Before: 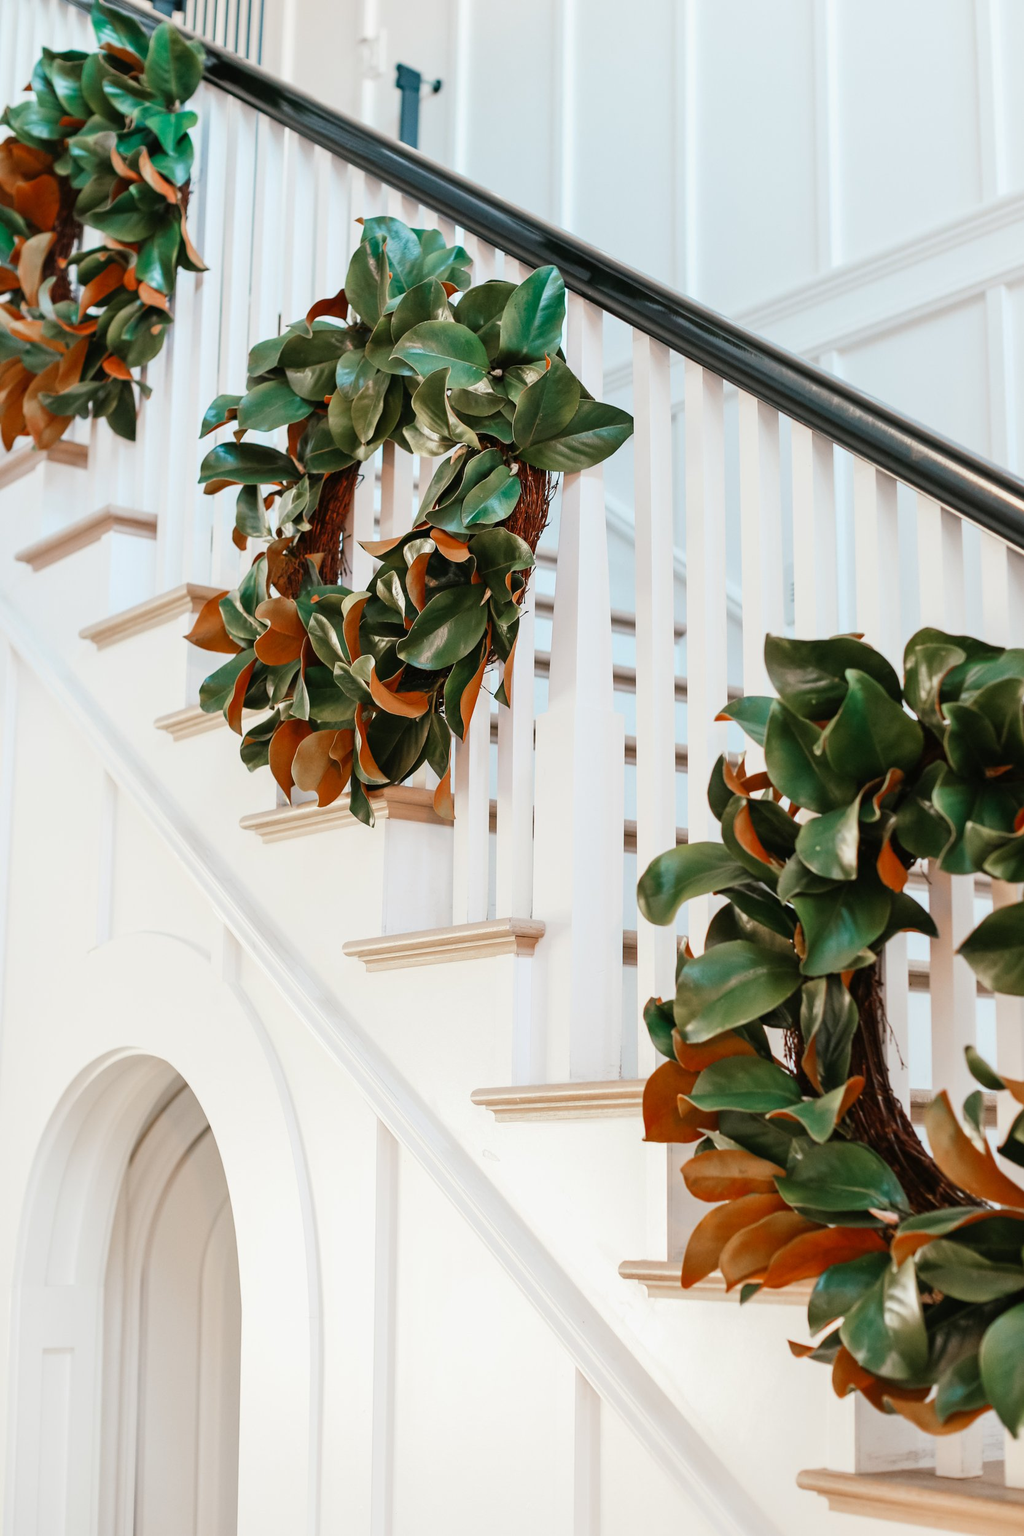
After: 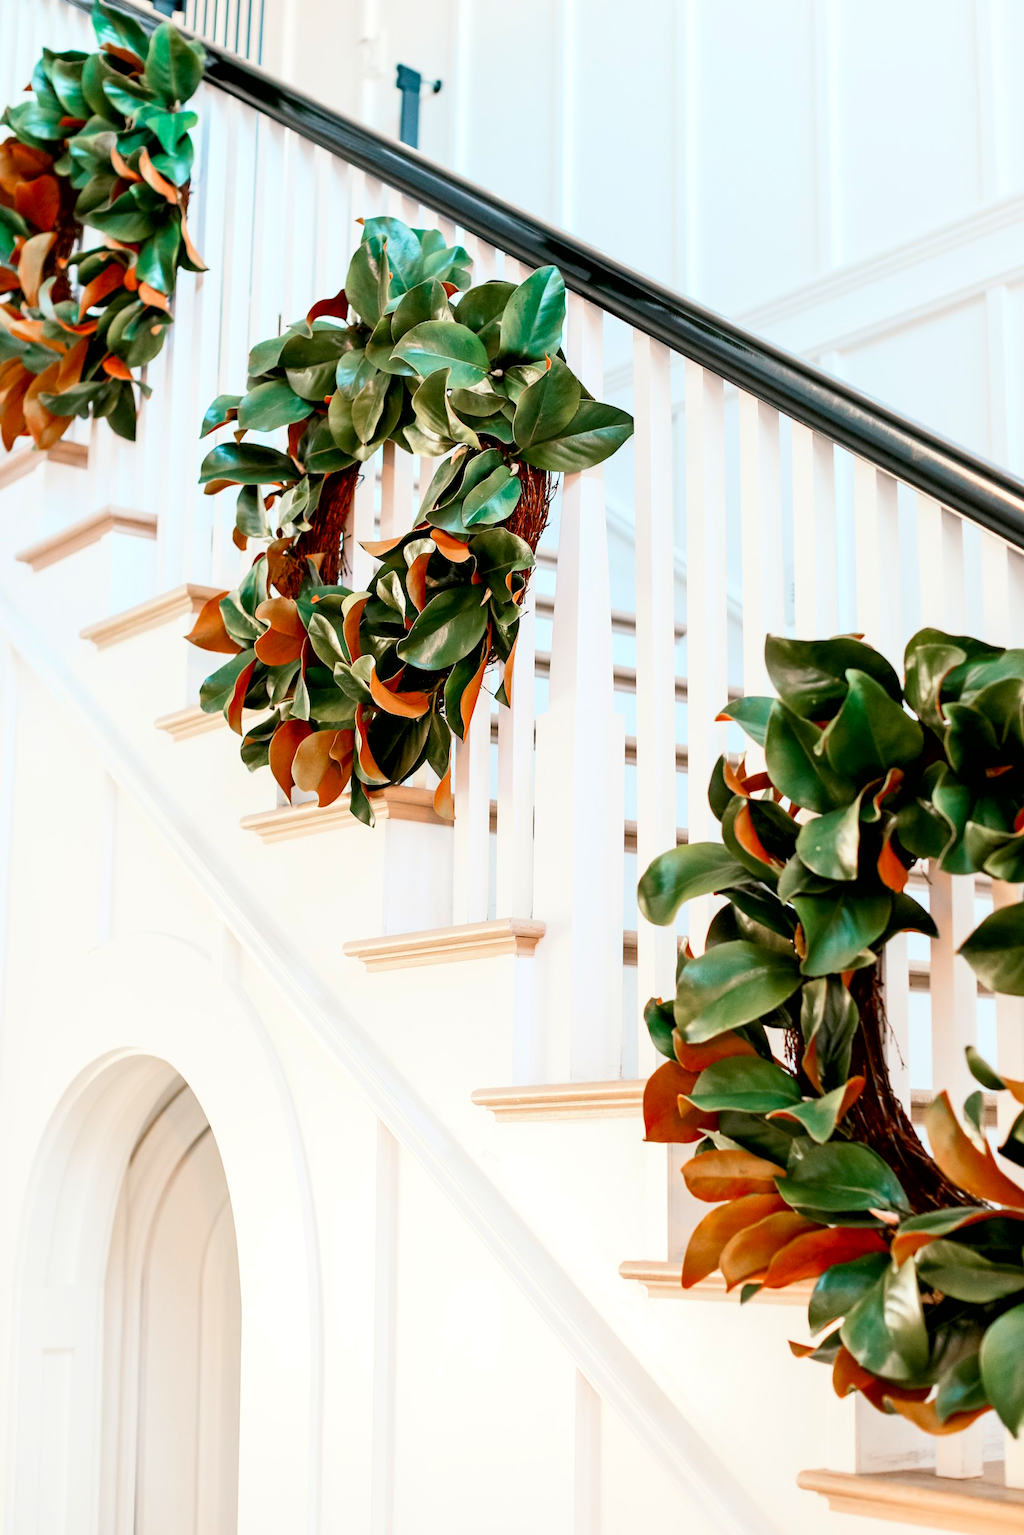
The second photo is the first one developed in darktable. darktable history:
exposure: black level correction 0.009, exposure 0.119 EV, compensate highlight preservation false
contrast brightness saturation: contrast 0.2, brightness 0.16, saturation 0.22
